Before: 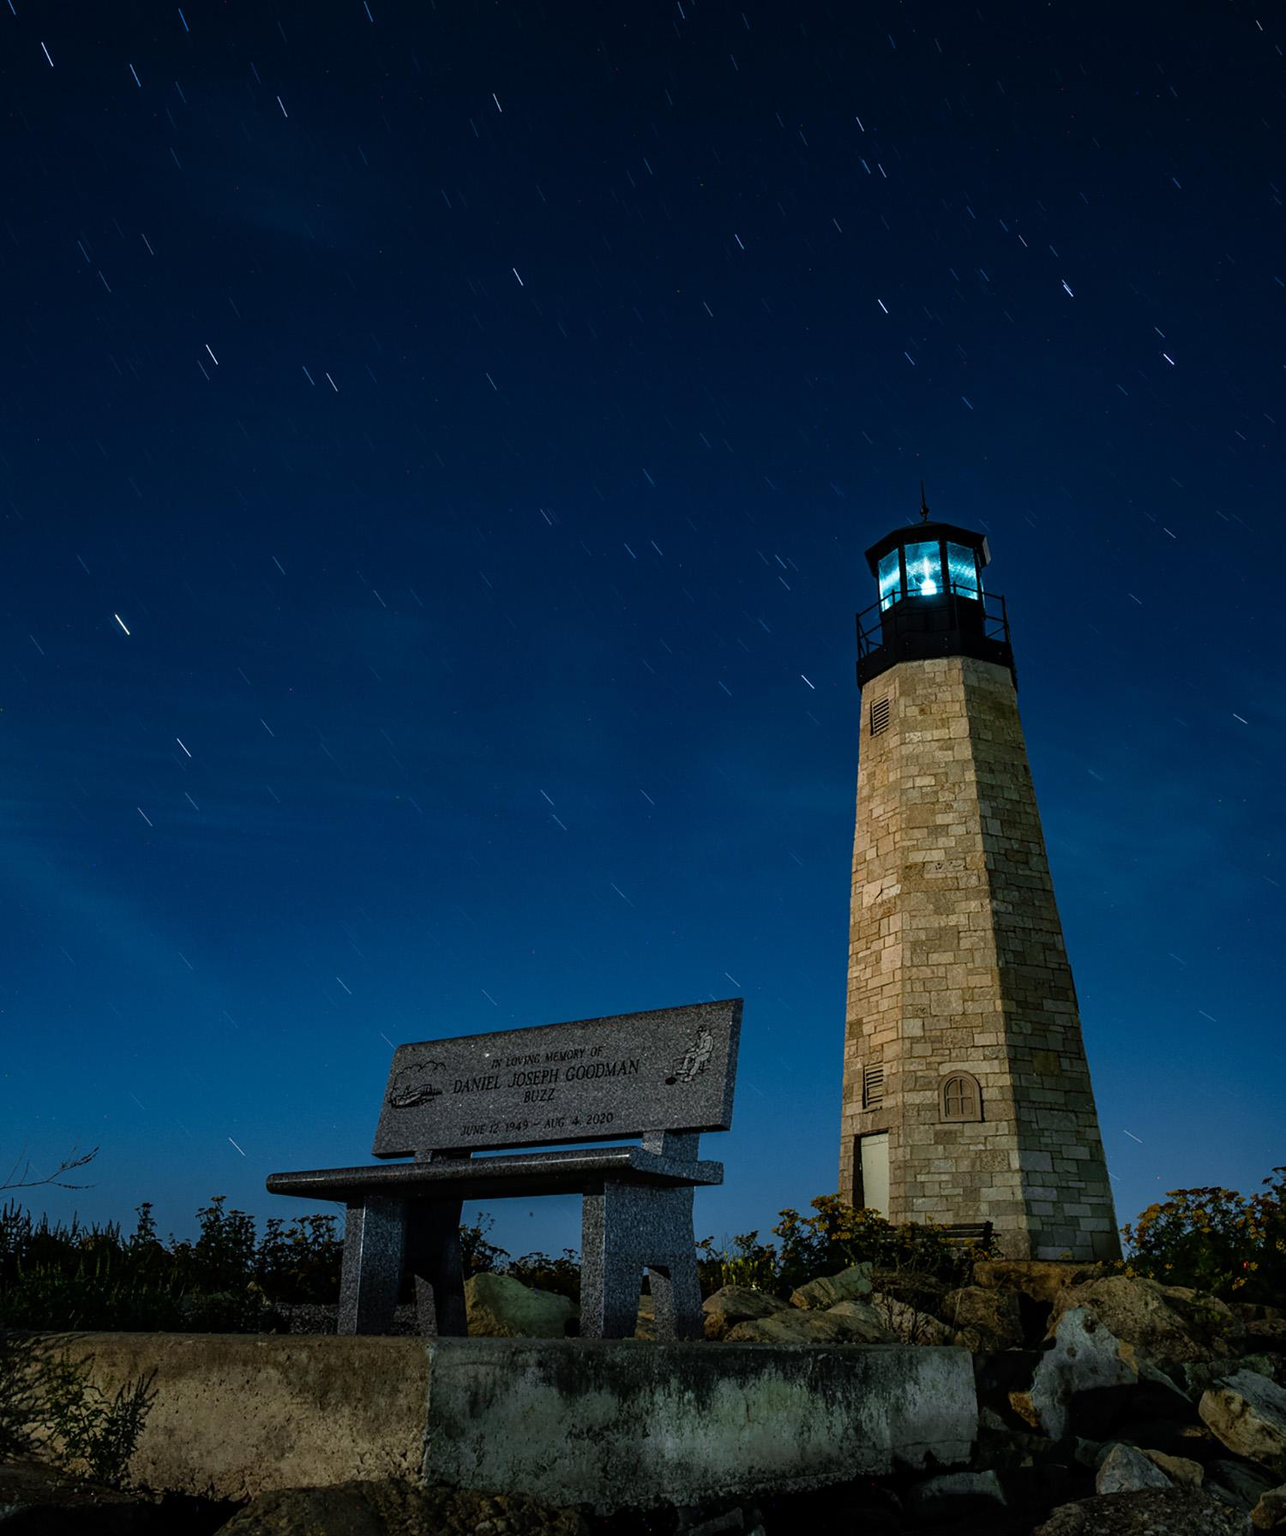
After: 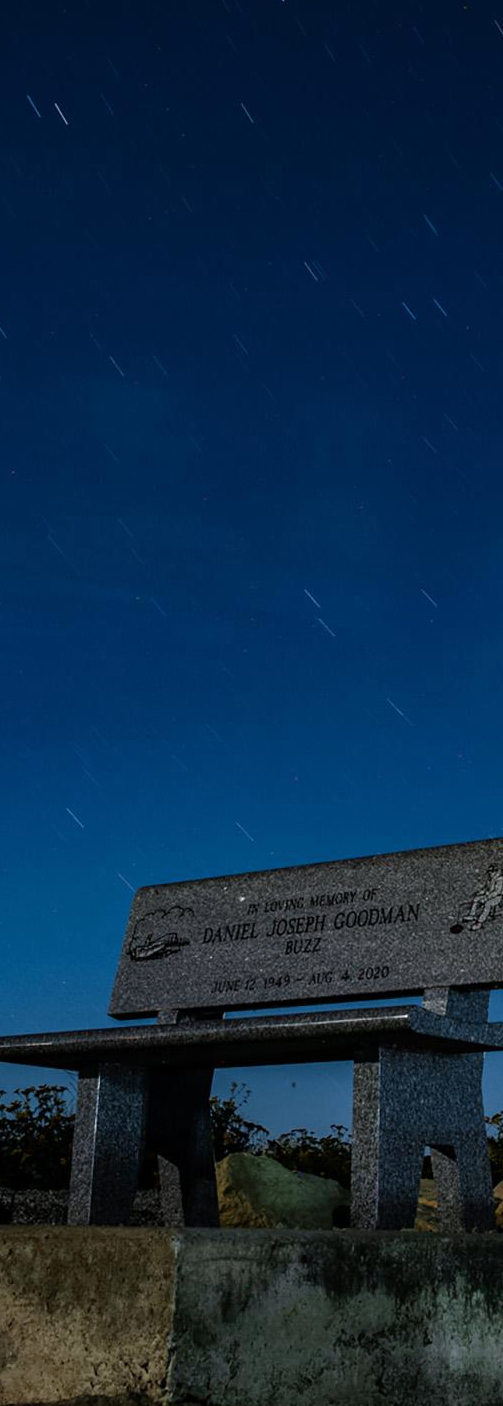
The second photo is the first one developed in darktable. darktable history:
crop and rotate: left 21.77%, top 18.528%, right 44.676%, bottom 2.997%
white balance: red 1.009, blue 1.027
